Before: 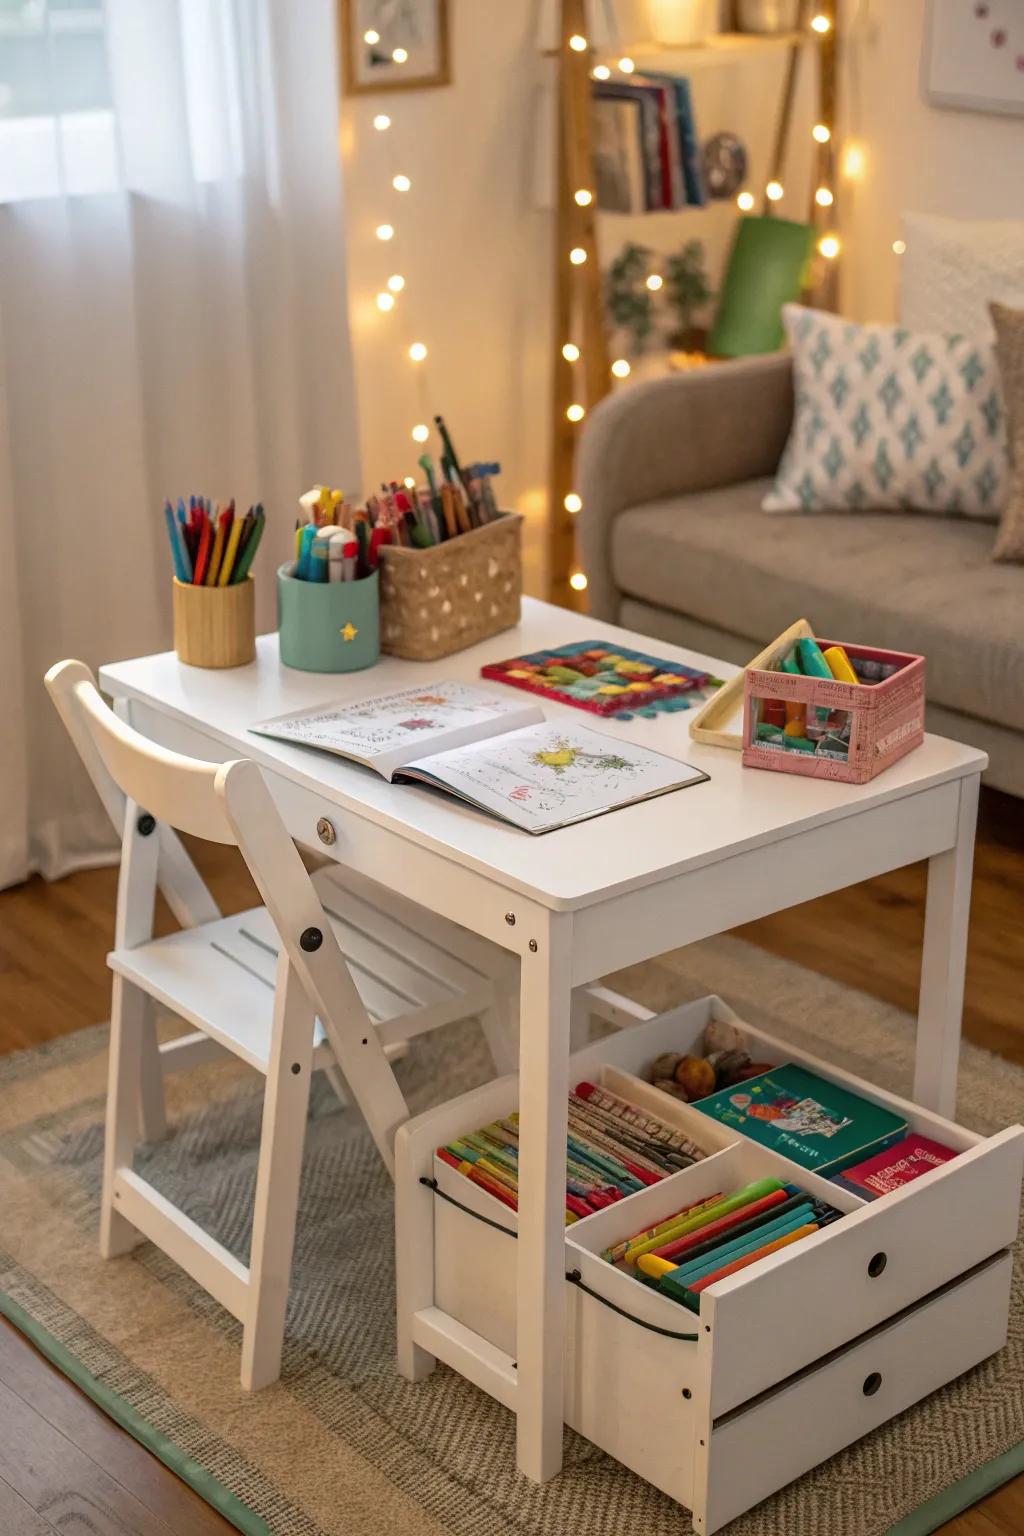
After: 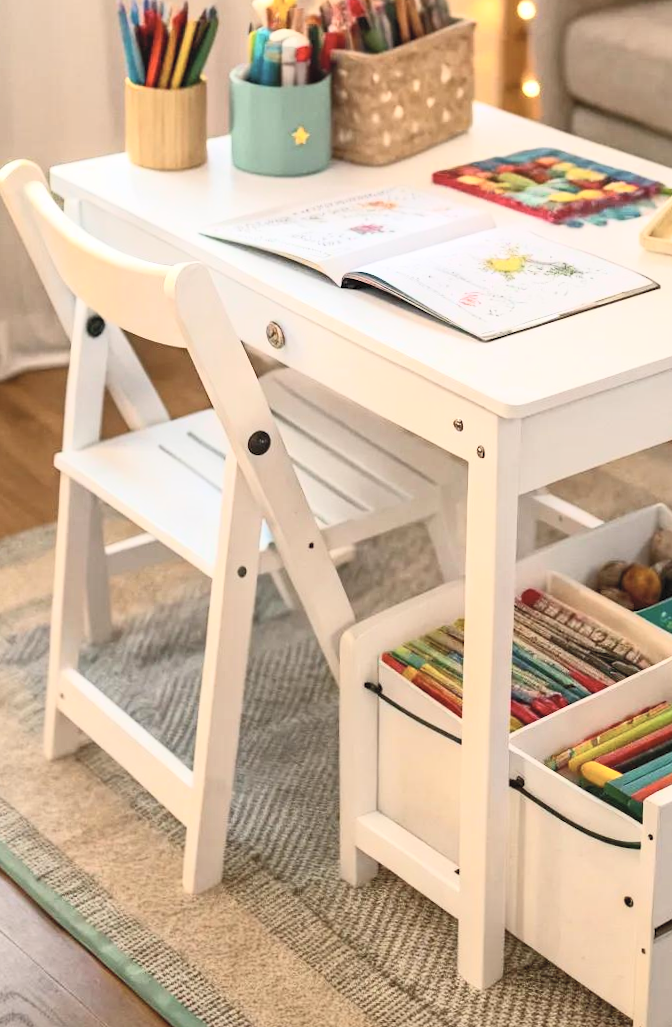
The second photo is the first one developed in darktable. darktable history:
contrast brightness saturation: contrast 0.376, brightness 0.538
crop and rotate: angle -0.731°, left 4.042%, top 31.838%, right 29.031%
